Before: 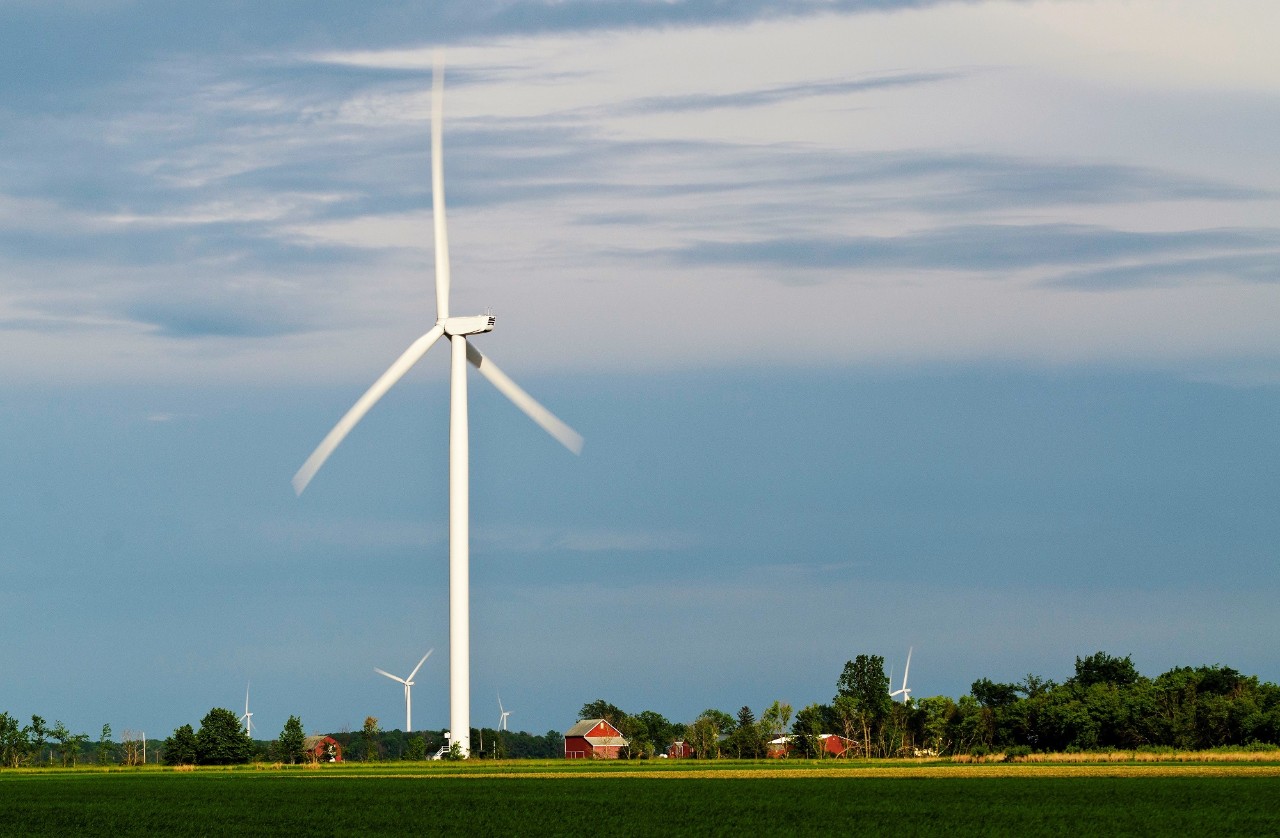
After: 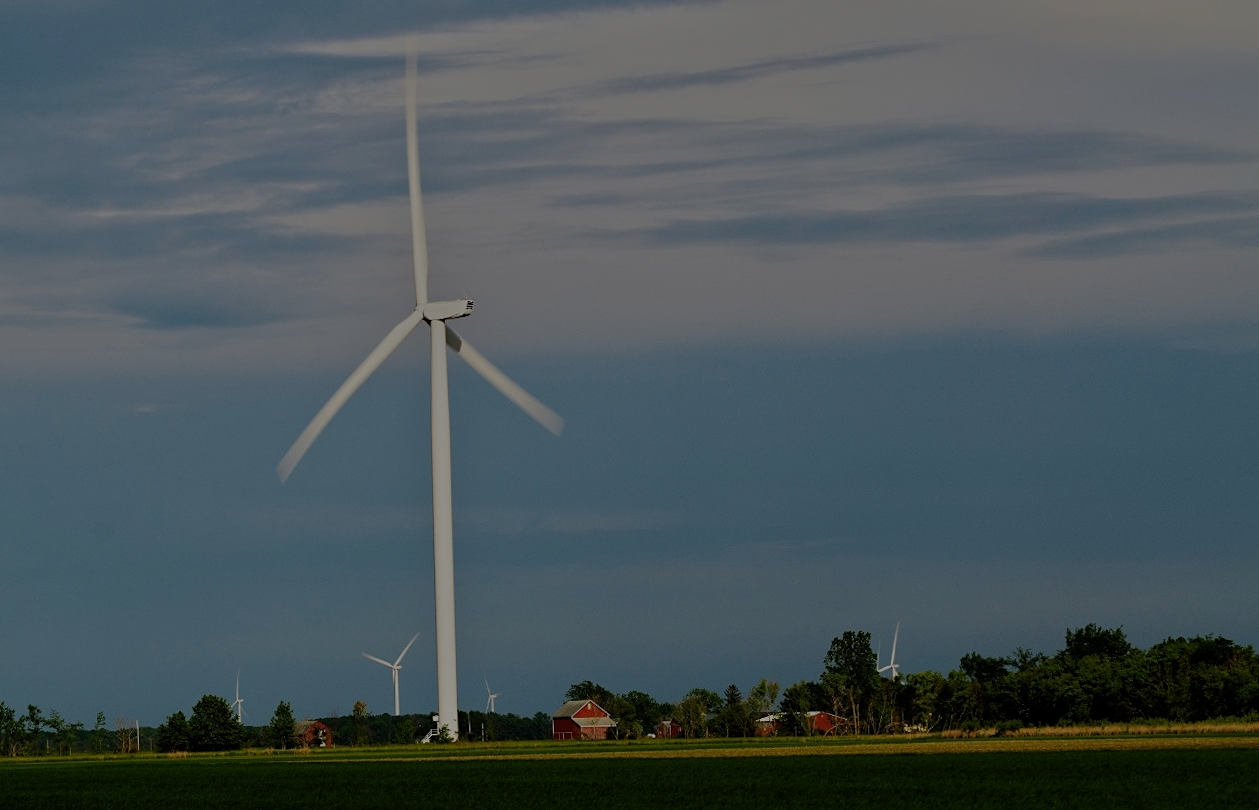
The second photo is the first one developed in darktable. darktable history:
sharpen: amount 0.2
rotate and perspective: rotation -1.32°, lens shift (horizontal) -0.031, crop left 0.015, crop right 0.985, crop top 0.047, crop bottom 0.982
tone equalizer: -8 EV -2 EV, -7 EV -2 EV, -6 EV -2 EV, -5 EV -2 EV, -4 EV -2 EV, -3 EV -2 EV, -2 EV -2 EV, -1 EV -1.63 EV, +0 EV -2 EV
